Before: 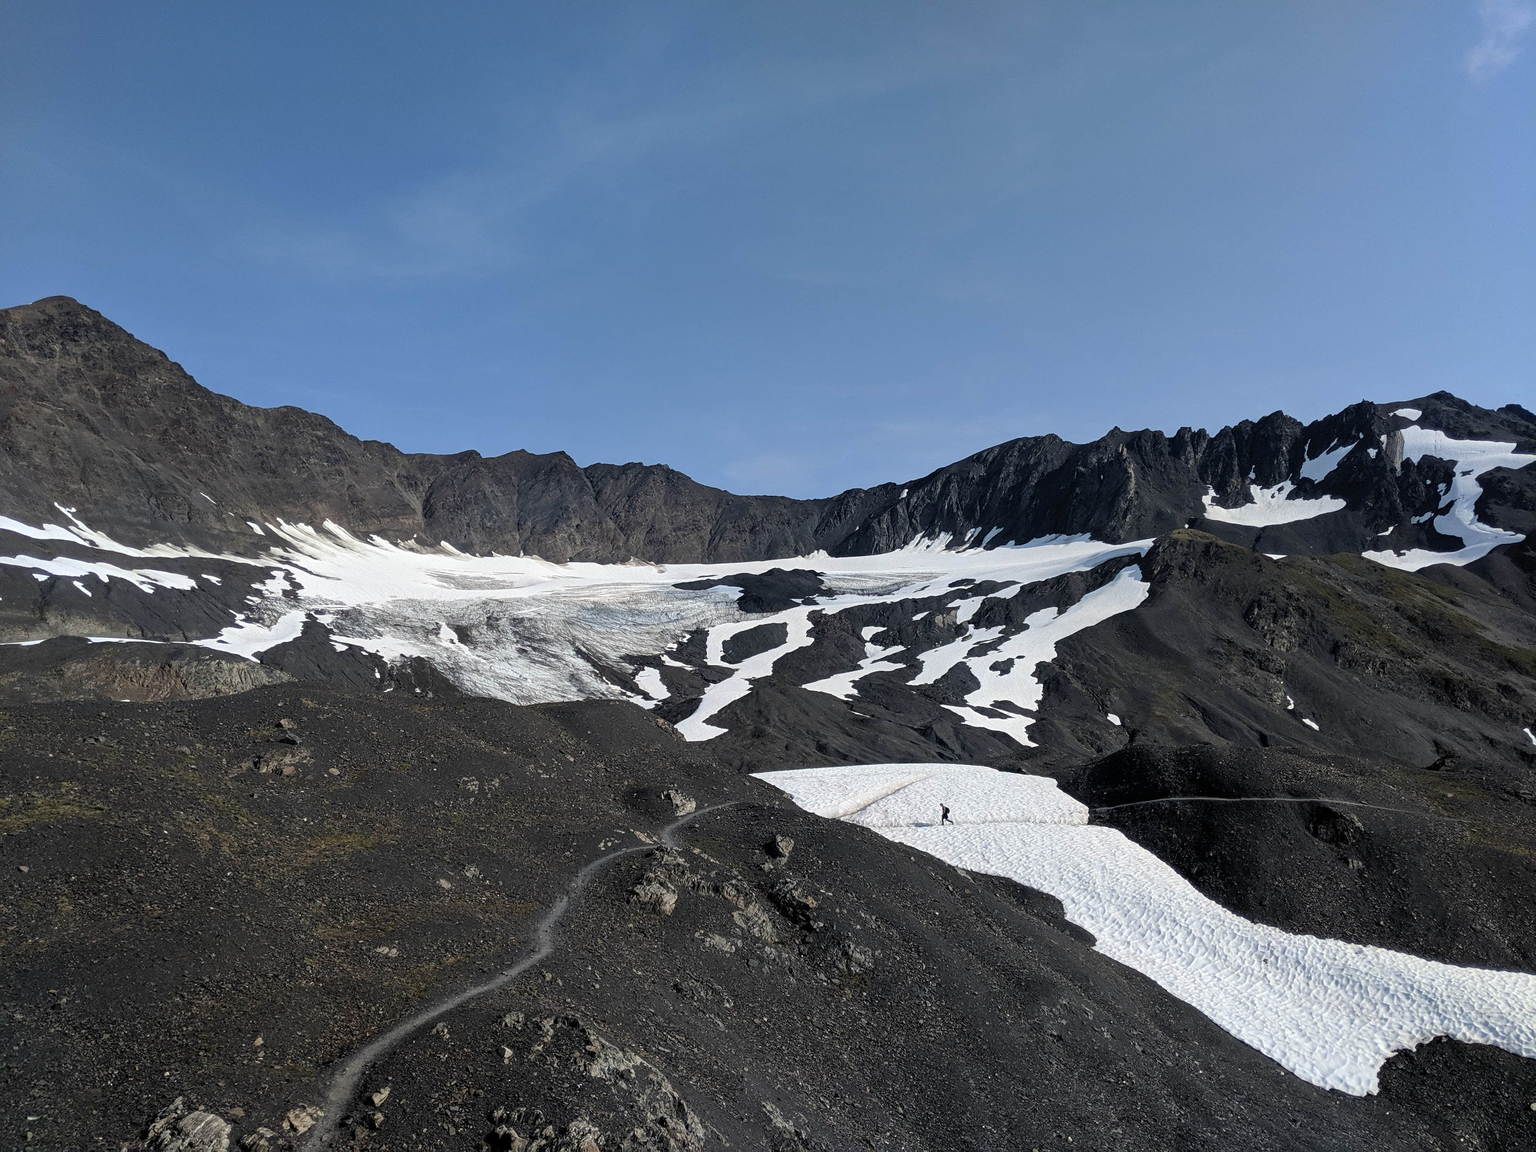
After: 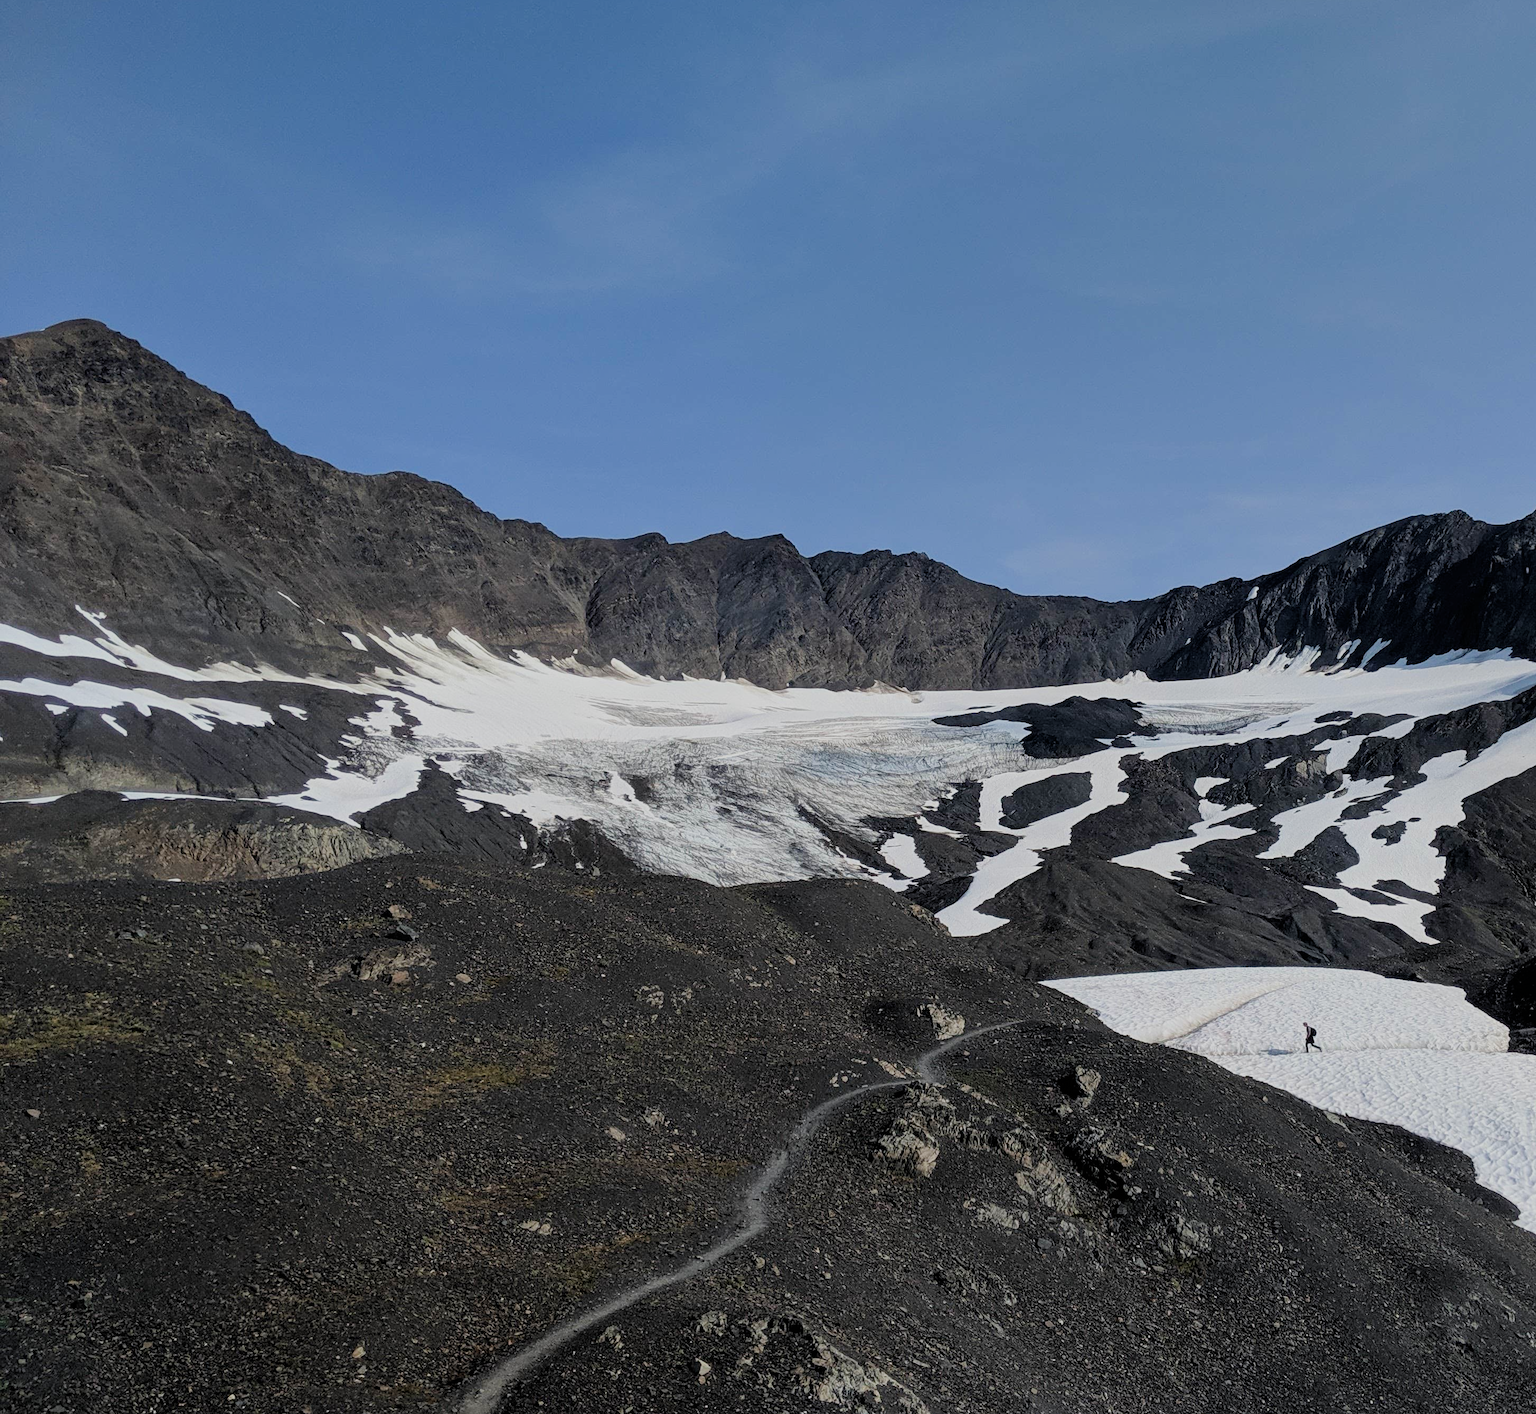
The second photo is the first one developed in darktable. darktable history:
crop: top 5.748%, right 27.846%, bottom 5.668%
filmic rgb: black relative exposure -7.65 EV, white relative exposure 4.56 EV, hardness 3.61, contrast 0.992
color balance rgb: perceptual saturation grading › global saturation 15.98%, global vibrance 9.428%
